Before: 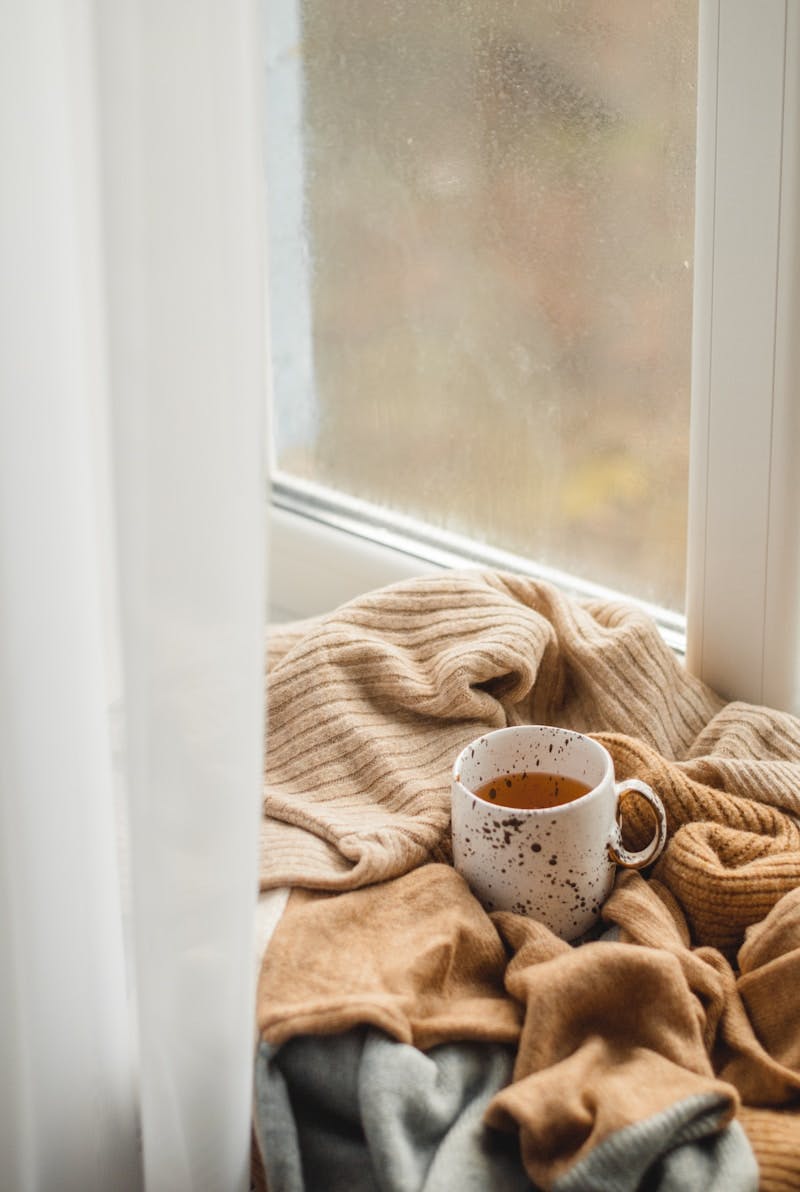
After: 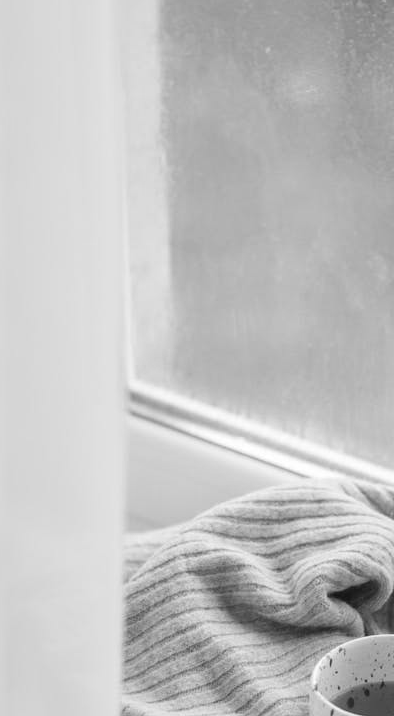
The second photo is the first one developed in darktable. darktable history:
crop: left 17.835%, top 7.675%, right 32.881%, bottom 32.213%
monochrome: on, module defaults
